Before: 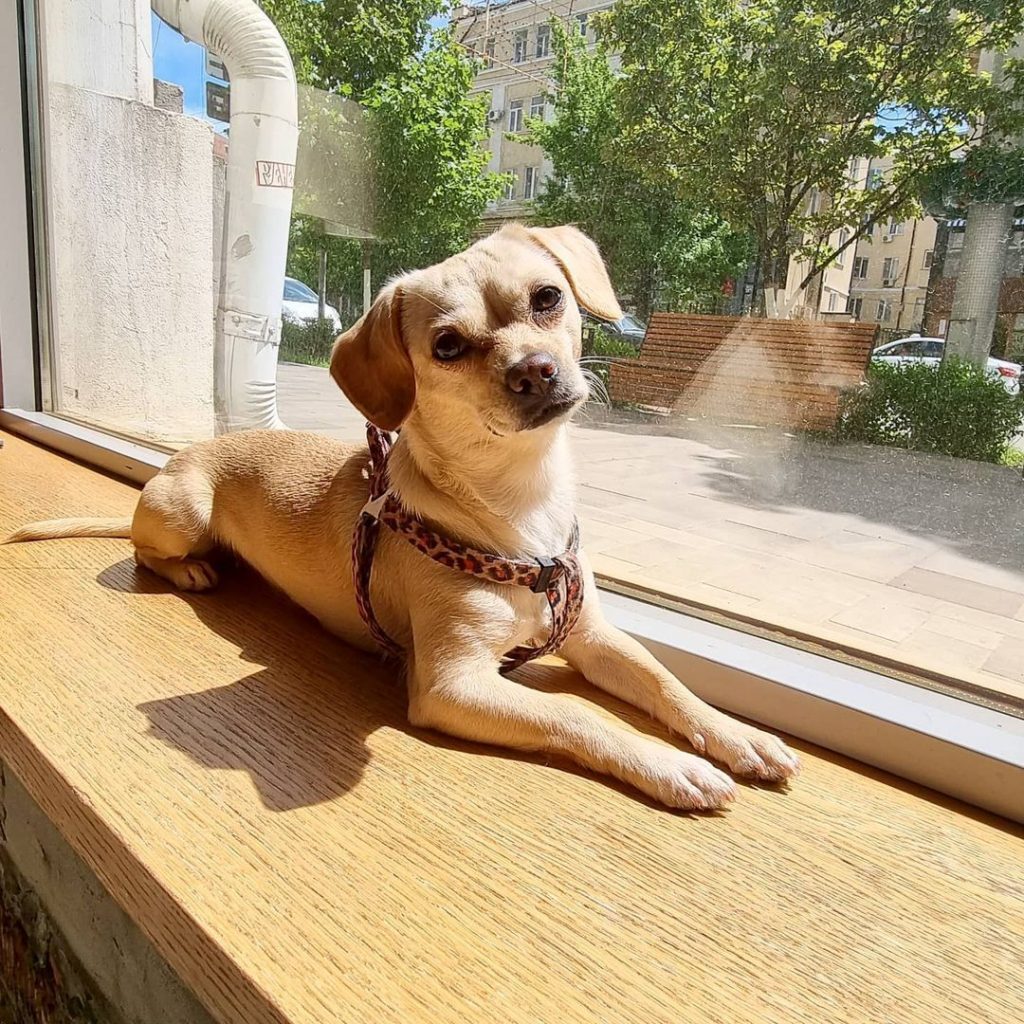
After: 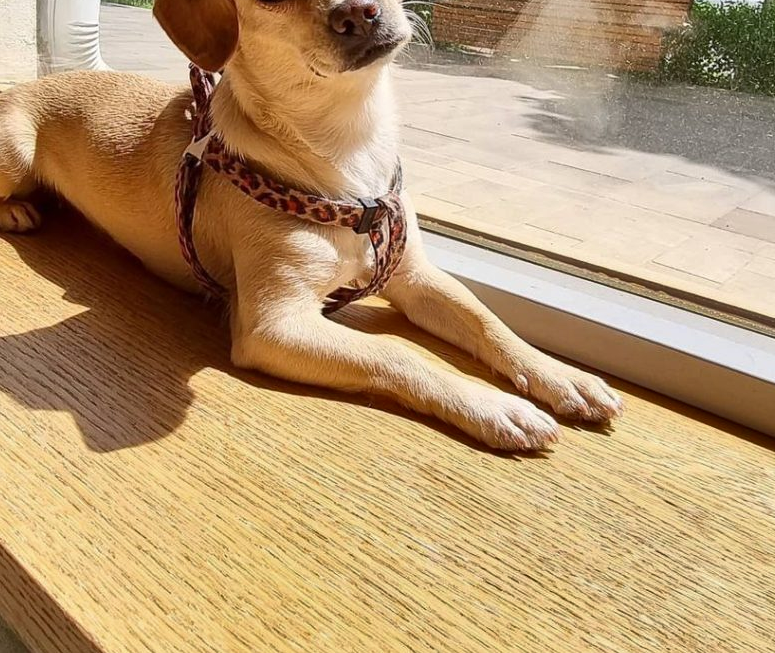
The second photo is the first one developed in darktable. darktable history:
crop and rotate: left 17.299%, top 35.115%, right 7.015%, bottom 1.024%
shadows and highlights: low approximation 0.01, soften with gaussian
